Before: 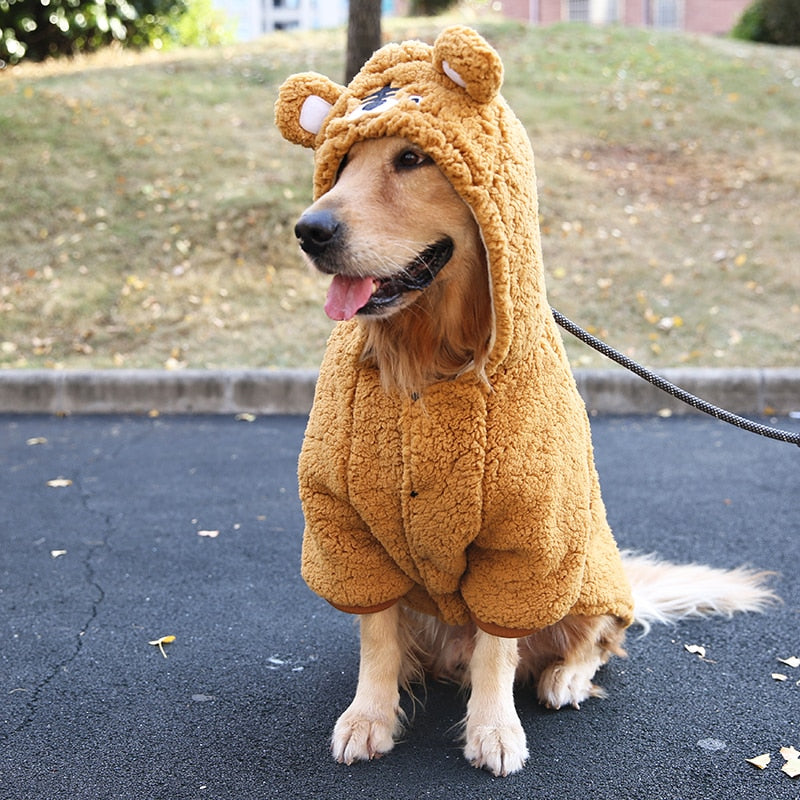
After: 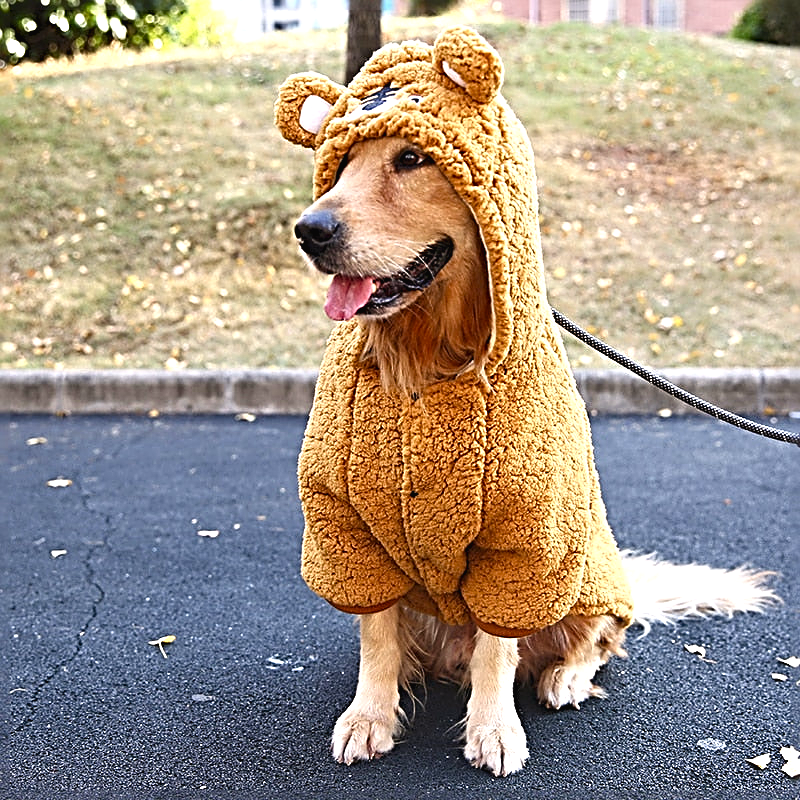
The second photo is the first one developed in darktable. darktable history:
color balance rgb: shadows lift › chroma 1%, shadows lift › hue 28.8°, power › hue 60°, highlights gain › chroma 1%, highlights gain › hue 60°, global offset › luminance 0.25%, perceptual saturation grading › highlights -20%, perceptual saturation grading › shadows 20%, perceptual brilliance grading › highlights 10%, perceptual brilliance grading › shadows -5%, global vibrance 19.67%
sharpen: radius 3.69, amount 0.928
contrast brightness saturation: contrast 0.04, saturation 0.16
